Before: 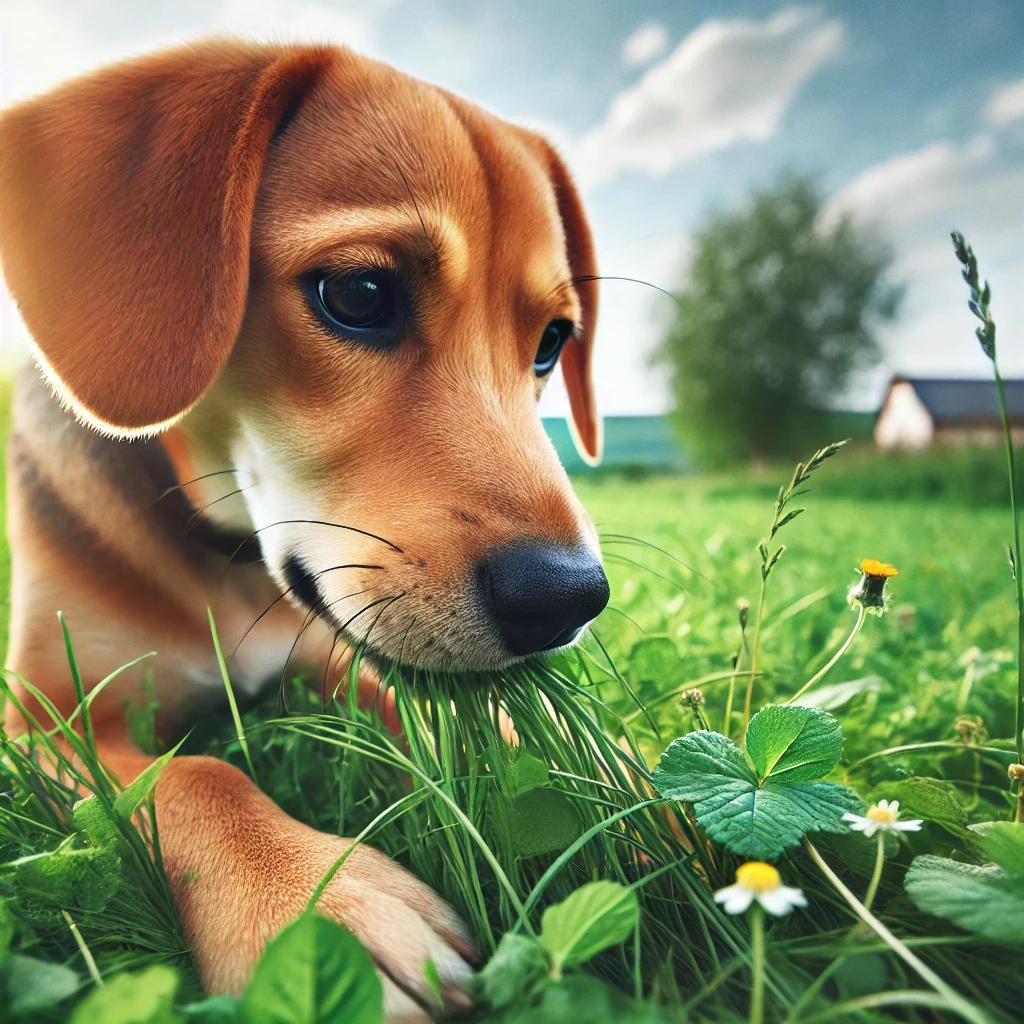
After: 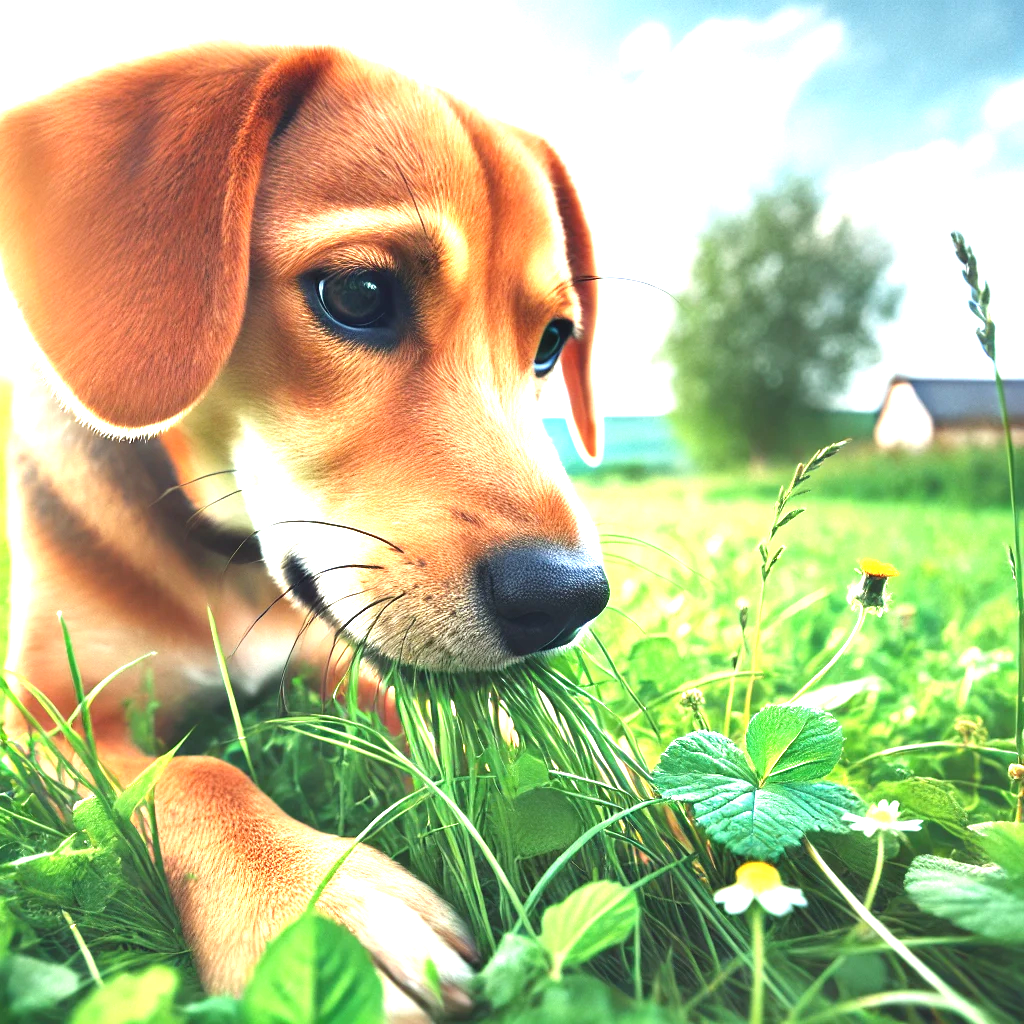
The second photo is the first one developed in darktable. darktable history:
exposure: black level correction 0, exposure 1.343 EV, compensate highlight preservation false
